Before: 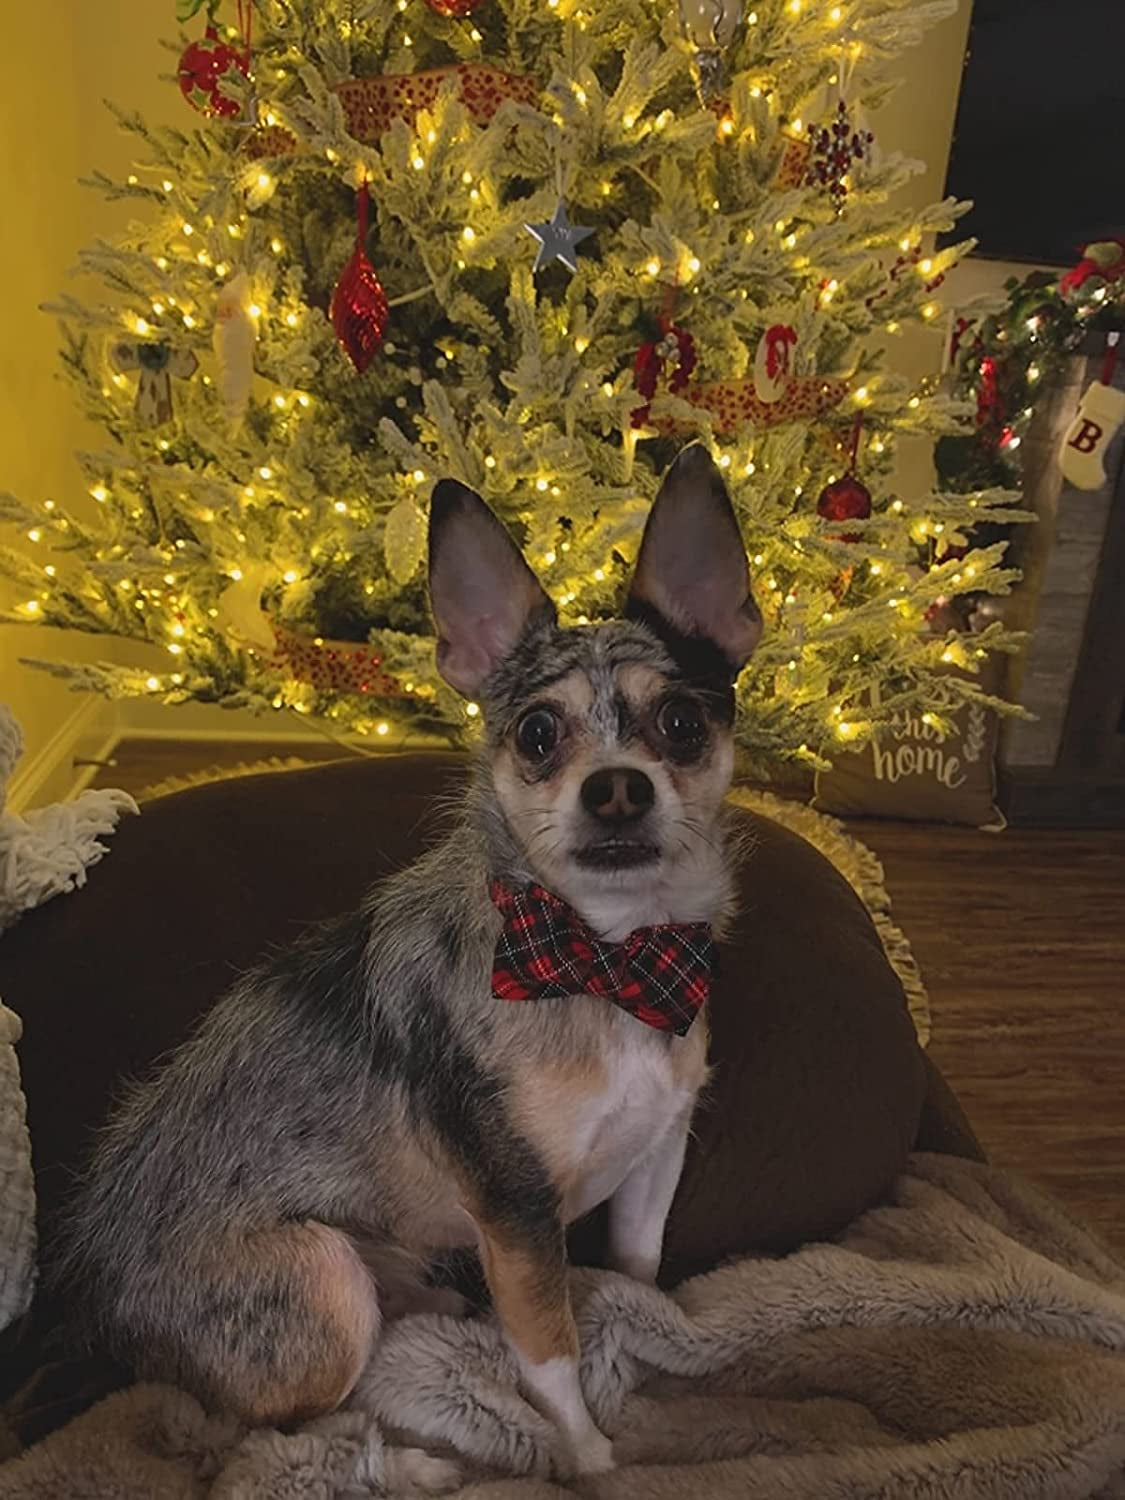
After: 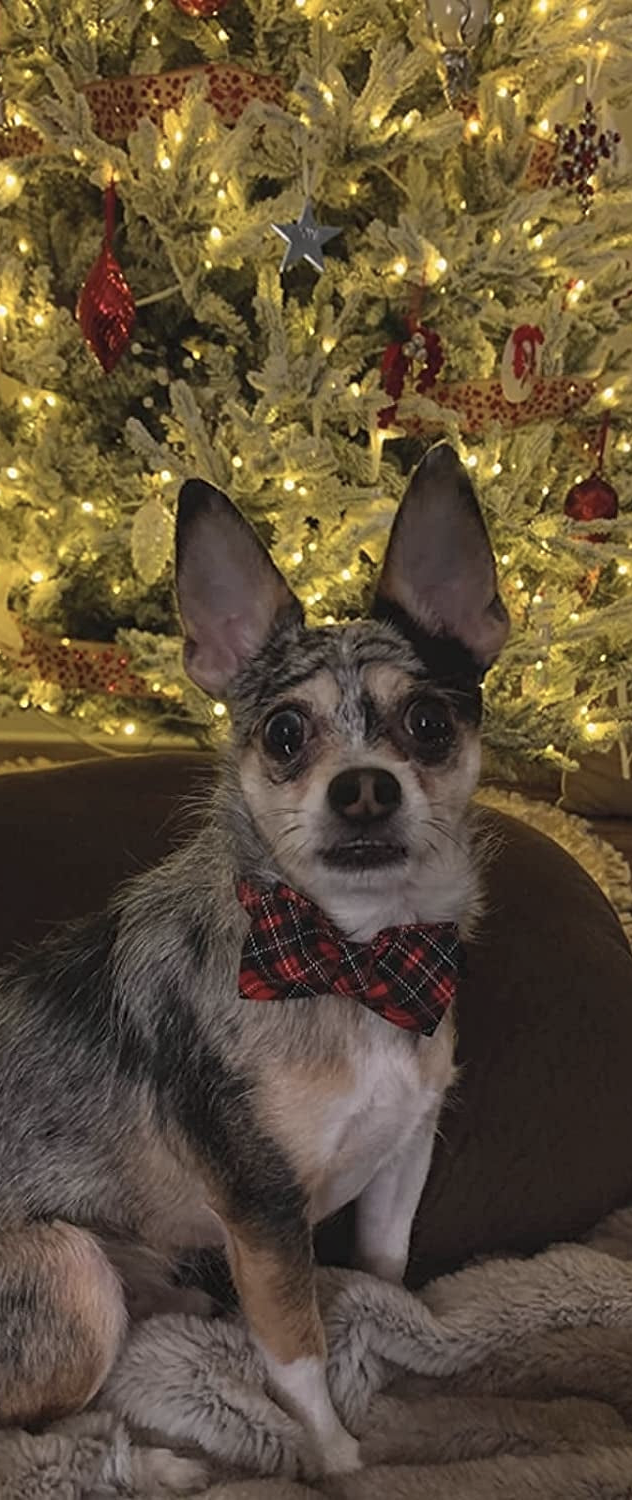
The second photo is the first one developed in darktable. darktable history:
local contrast: highlights 100%, shadows 100%, detail 120%, midtone range 0.2
crop and rotate: left 22.516%, right 21.234%
color correction: saturation 0.8
